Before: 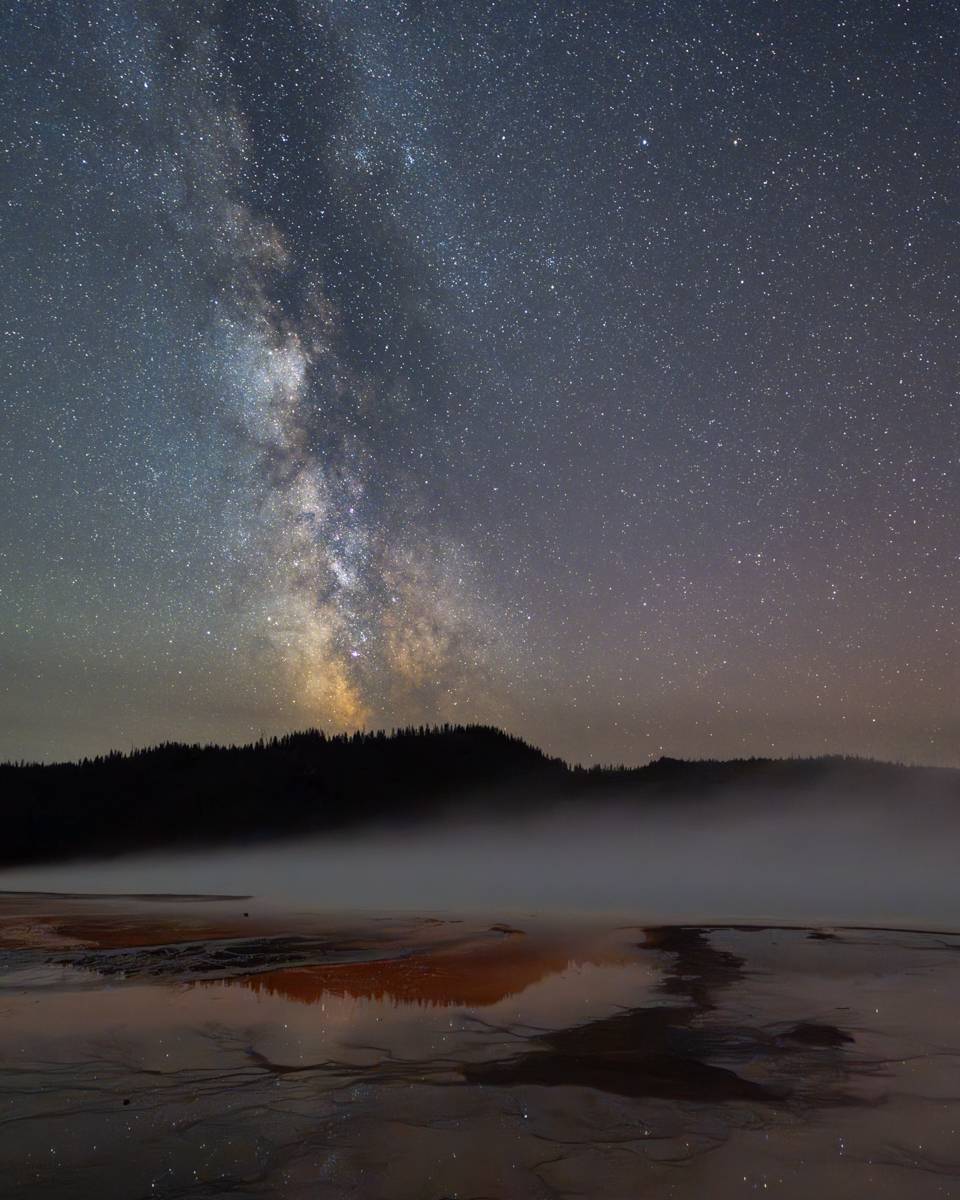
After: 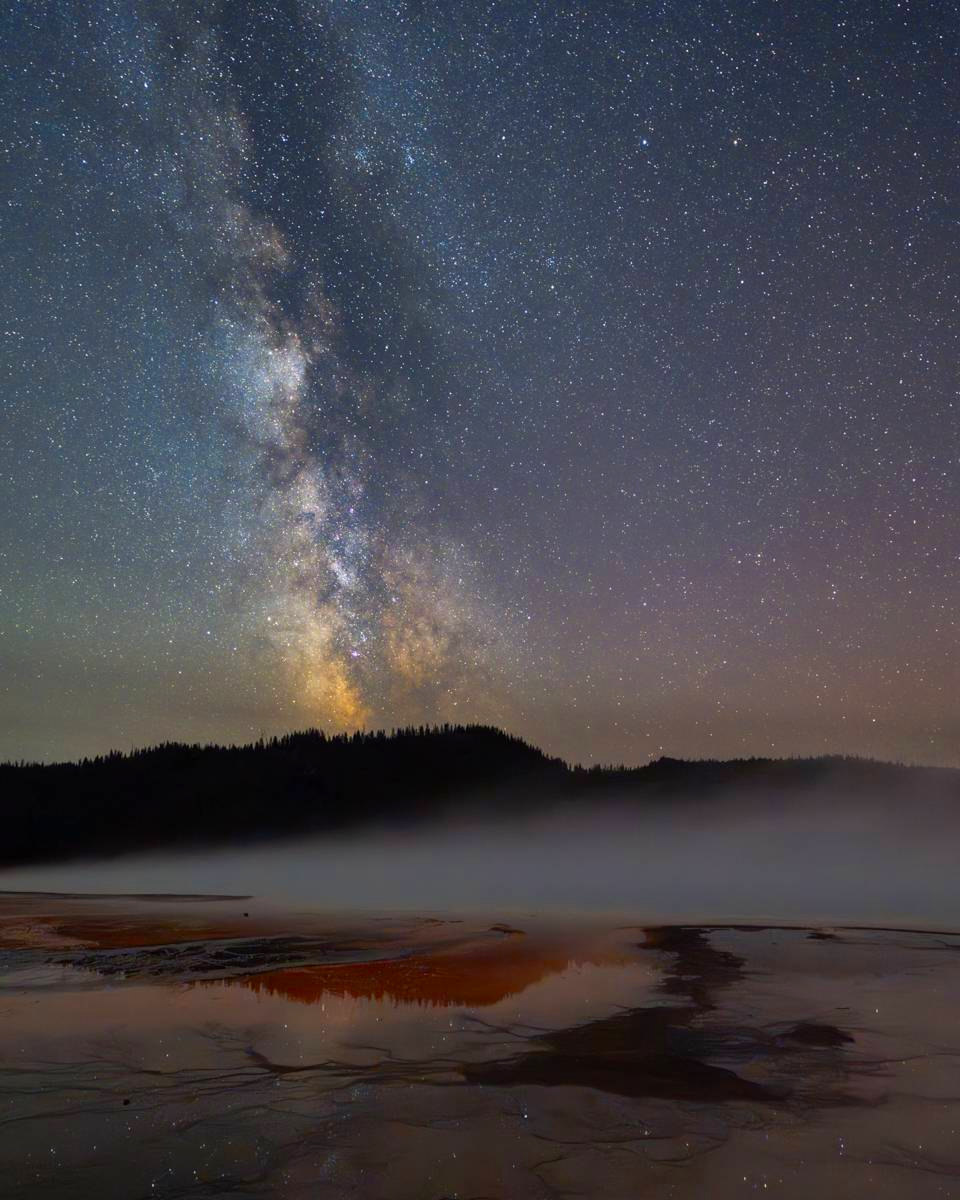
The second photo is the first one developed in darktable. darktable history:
tone equalizer: on, module defaults
color zones: curves: ch0 [(0, 0.613) (0.01, 0.613) (0.245, 0.448) (0.498, 0.529) (0.642, 0.665) (0.879, 0.777) (0.99, 0.613)]; ch1 [(0, 0) (0.143, 0) (0.286, 0) (0.429, 0) (0.571, 0) (0.714, 0) (0.857, 0)], mix -131.09%
